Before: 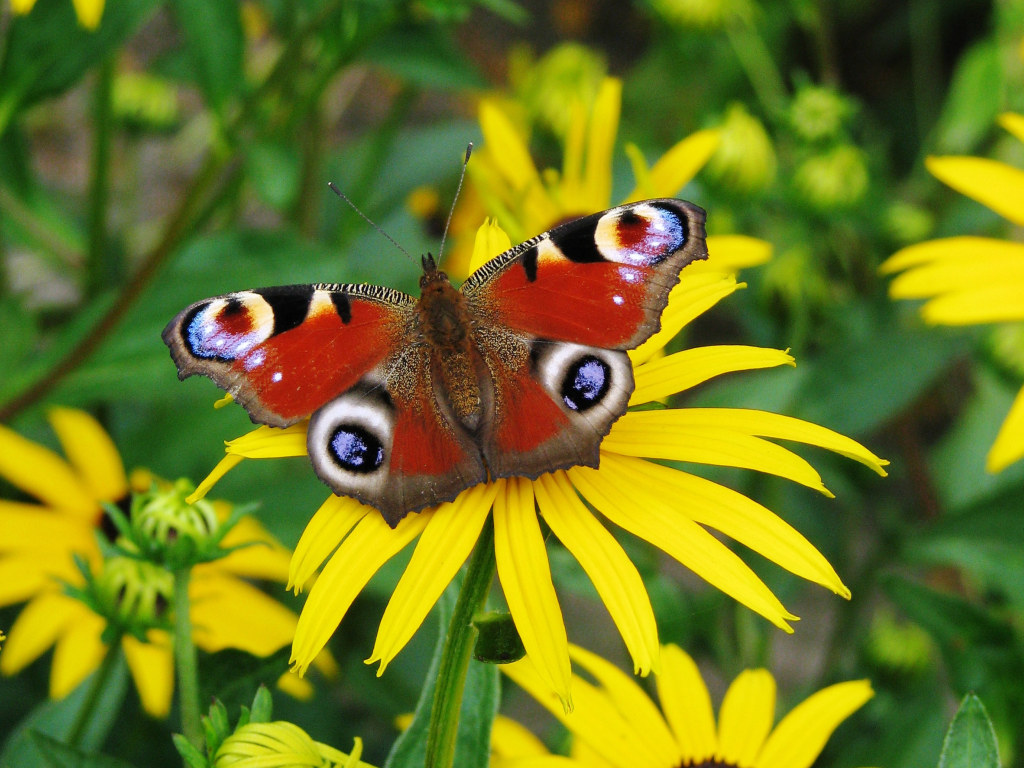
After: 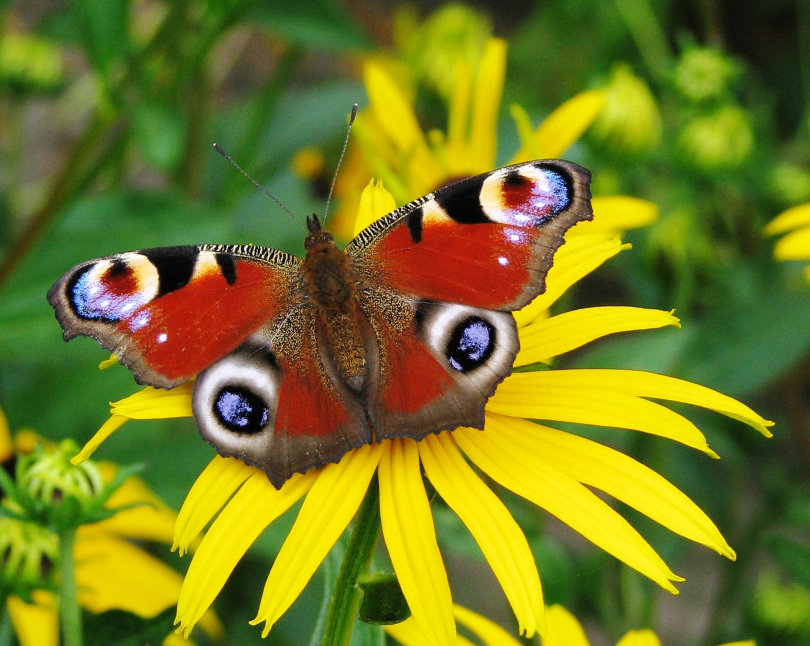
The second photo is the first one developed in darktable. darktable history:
levels: levels [0, 0.492, 0.984]
crop: left 11.319%, top 5.109%, right 9.573%, bottom 10.687%
